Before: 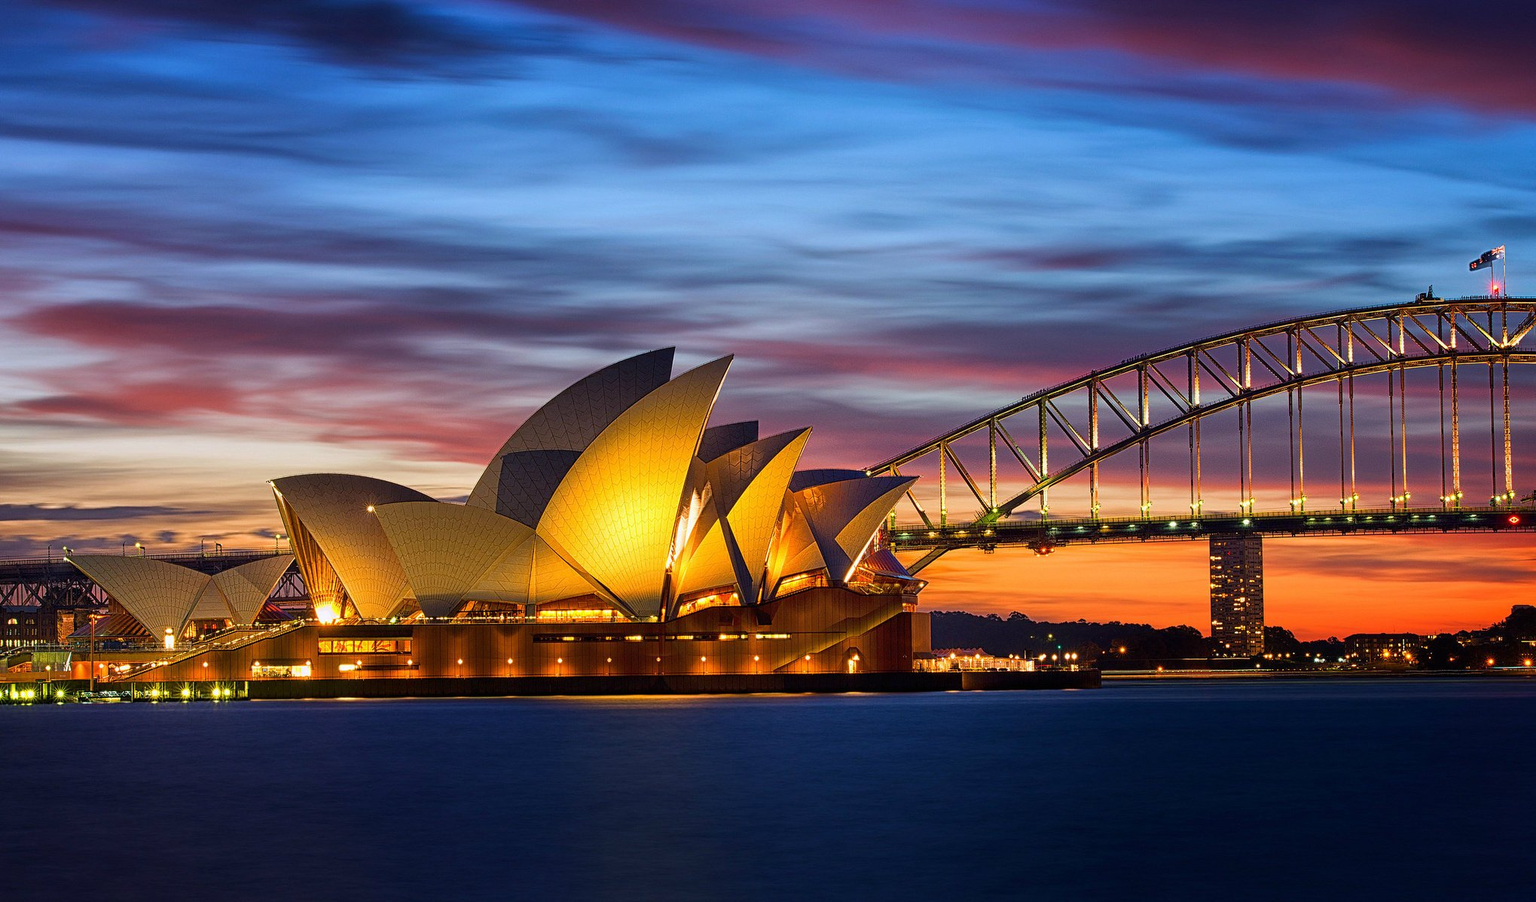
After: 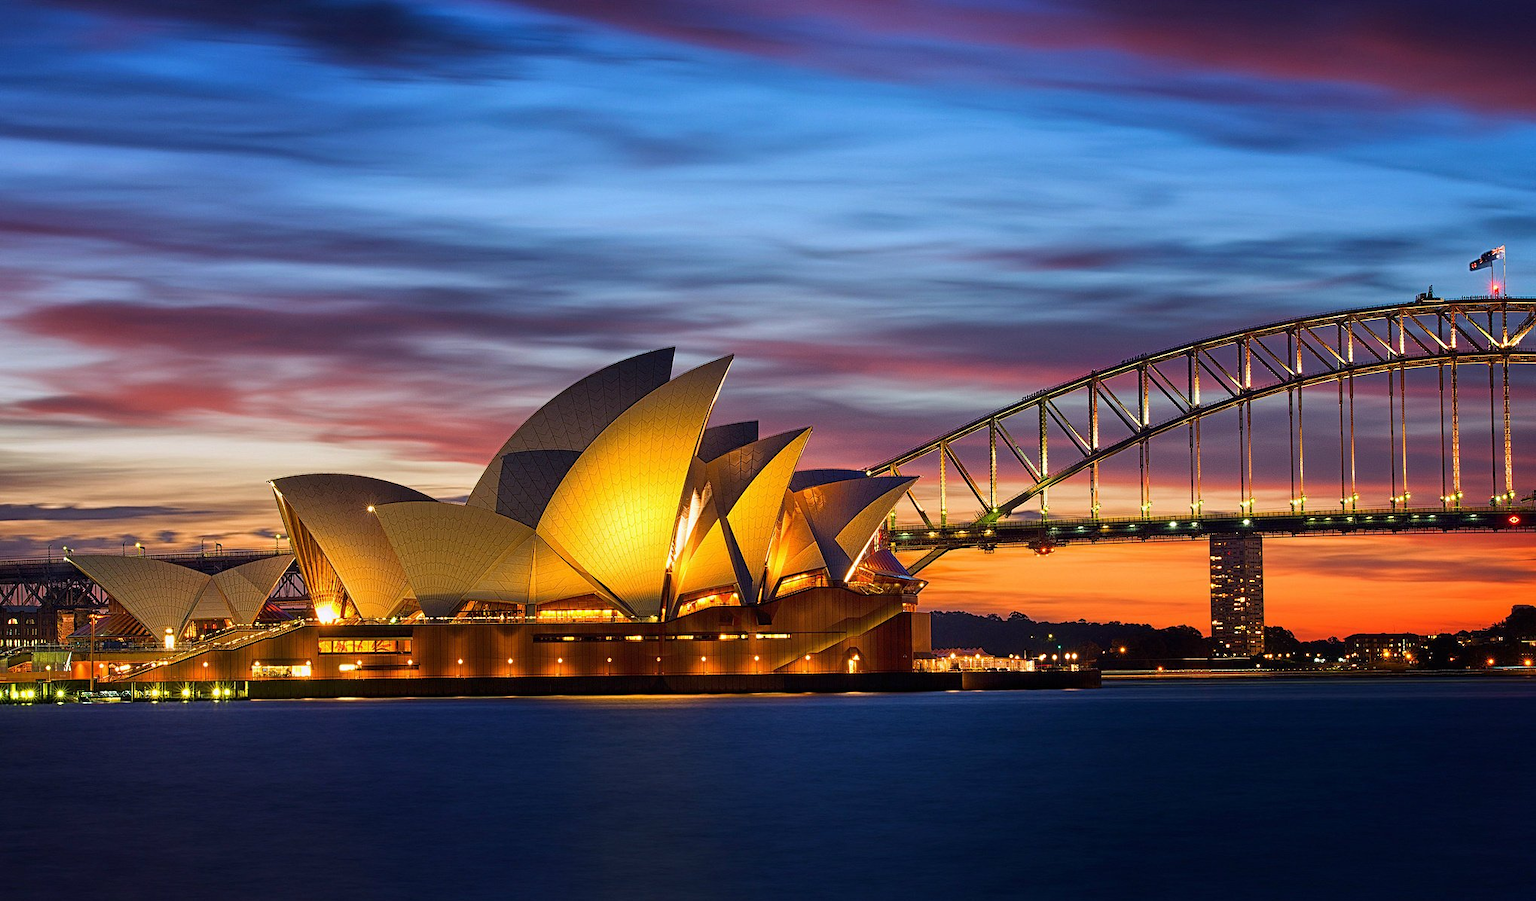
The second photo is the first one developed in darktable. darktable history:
sharpen: radius 5.368, amount 0.316, threshold 26.2
